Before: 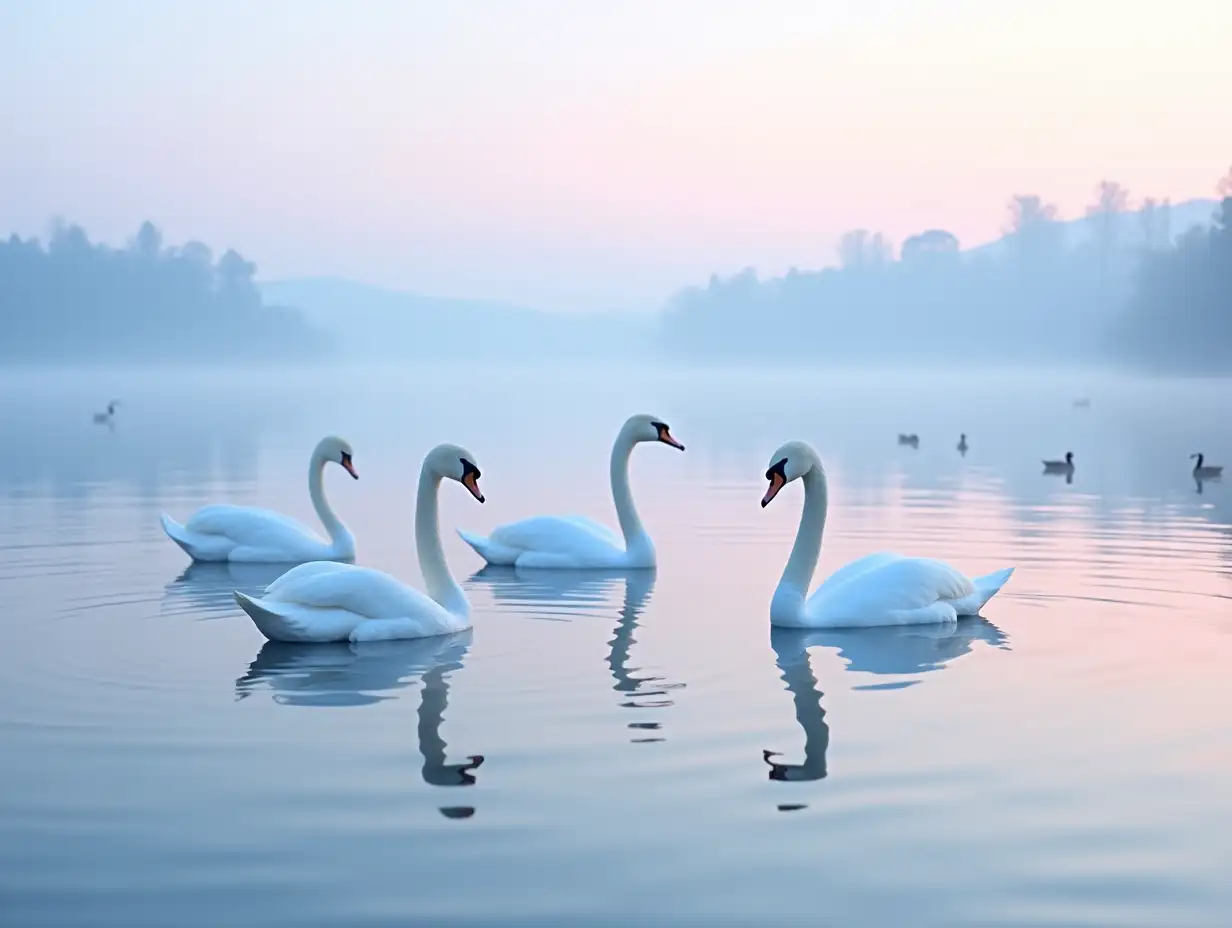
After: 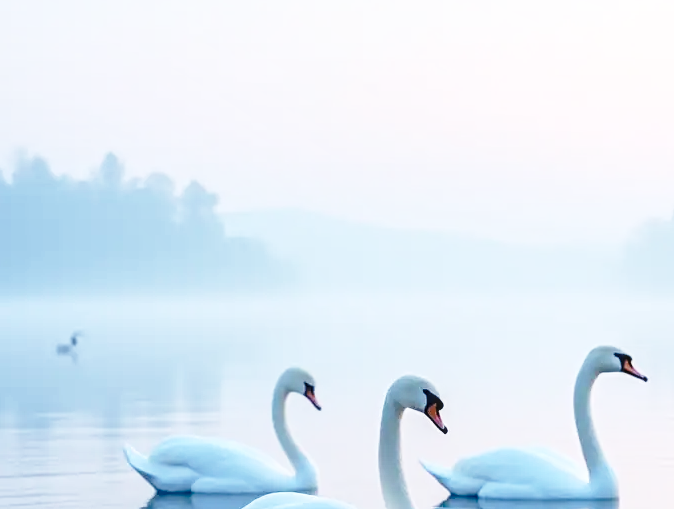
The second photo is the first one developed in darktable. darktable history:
local contrast: detail 130%
base curve: curves: ch0 [(0, 0) (0.028, 0.03) (0.121, 0.232) (0.46, 0.748) (0.859, 0.968) (1, 1)], preserve colors none
crop and rotate: left 3.047%, top 7.509%, right 42.236%, bottom 37.598%
